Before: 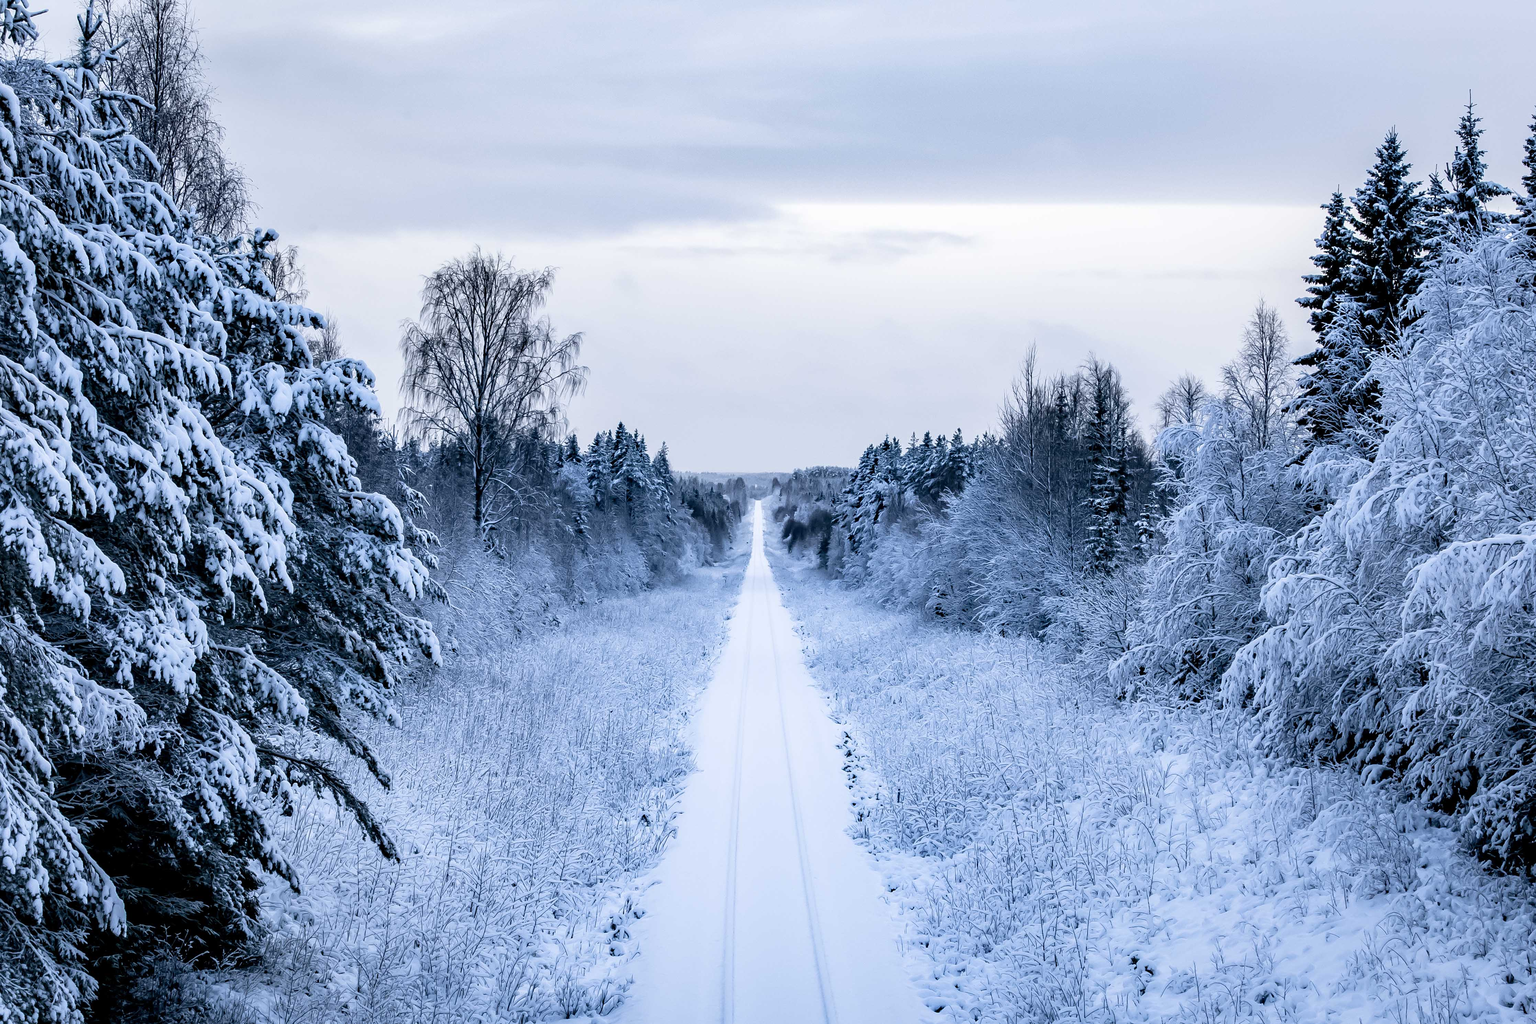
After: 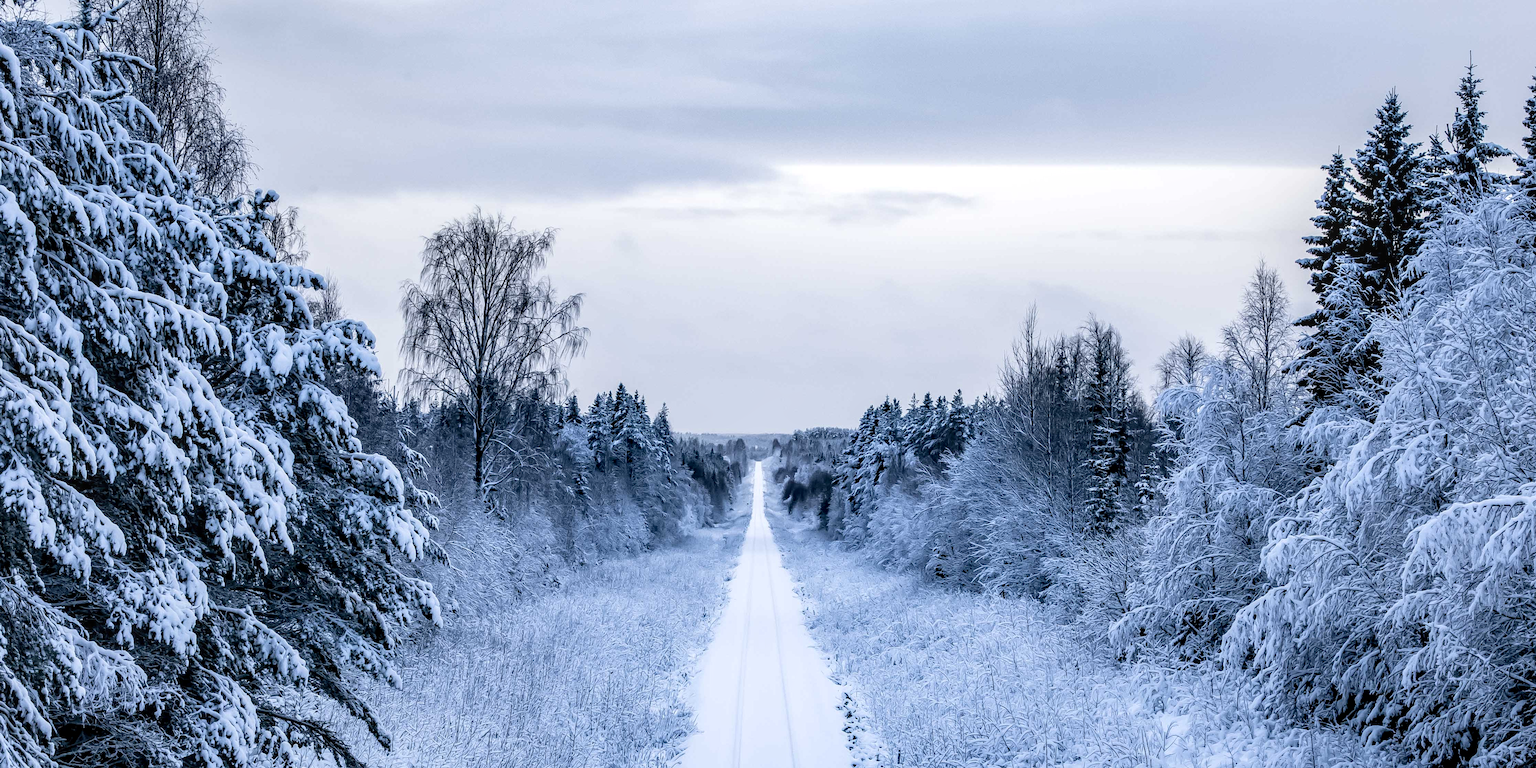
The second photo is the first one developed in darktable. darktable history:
crop: top 3.857%, bottom 21.132%
local contrast: on, module defaults
